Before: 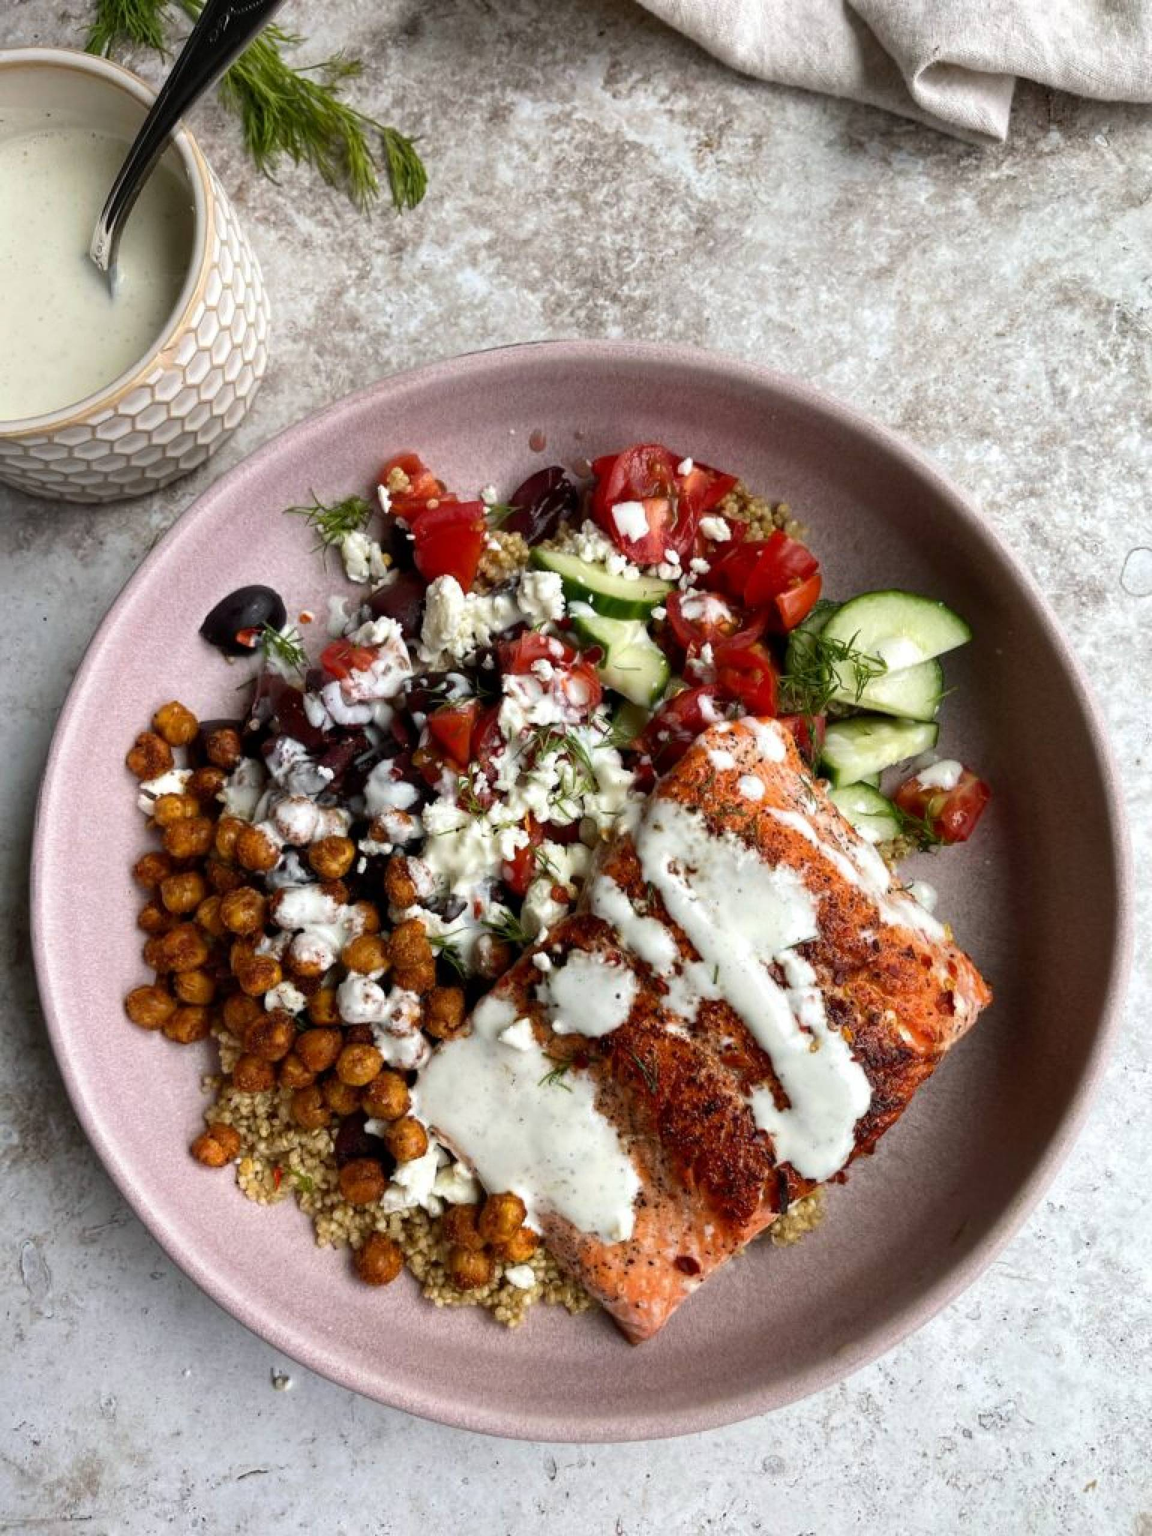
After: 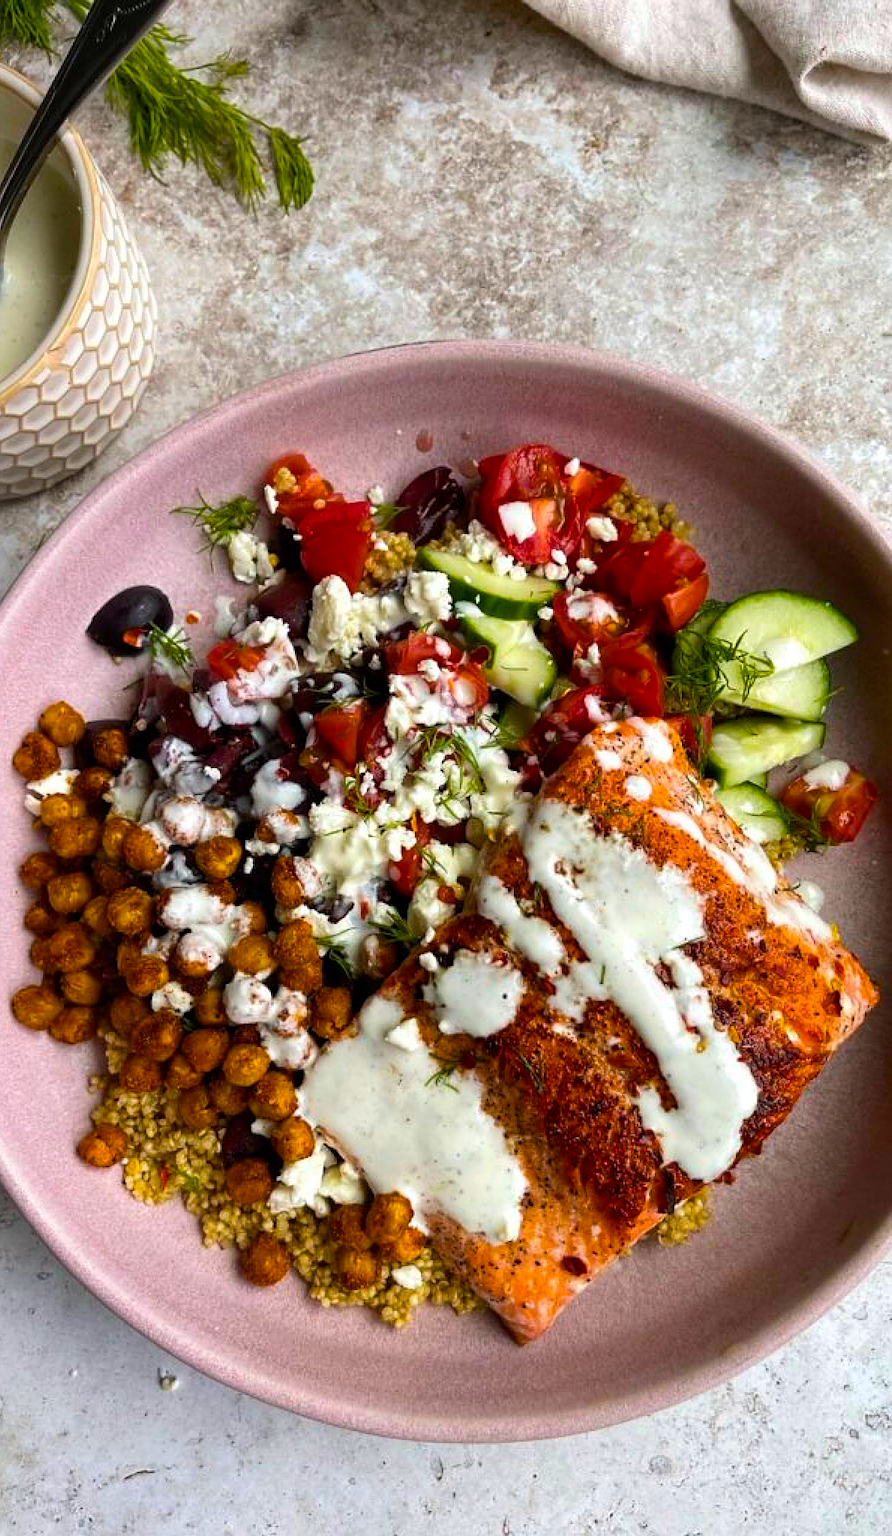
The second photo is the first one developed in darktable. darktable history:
crop: left 9.863%, right 12.644%
sharpen: on, module defaults
color balance rgb: linear chroma grading › global chroma 9.974%, perceptual saturation grading › global saturation 19.667%, global vibrance 34.336%
